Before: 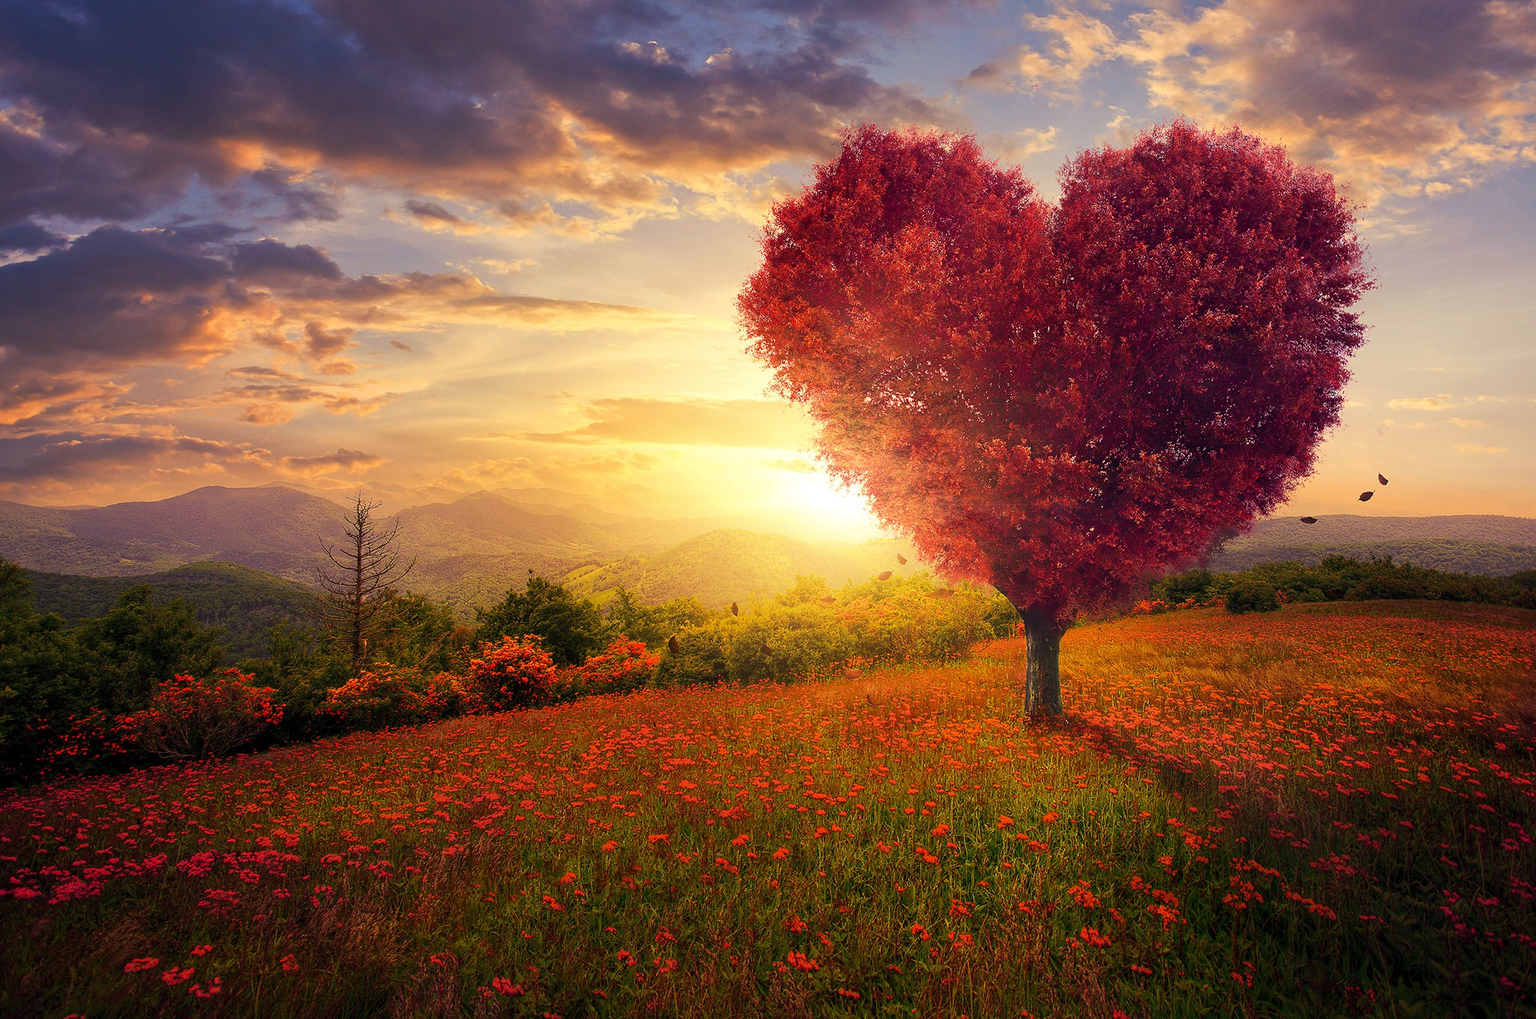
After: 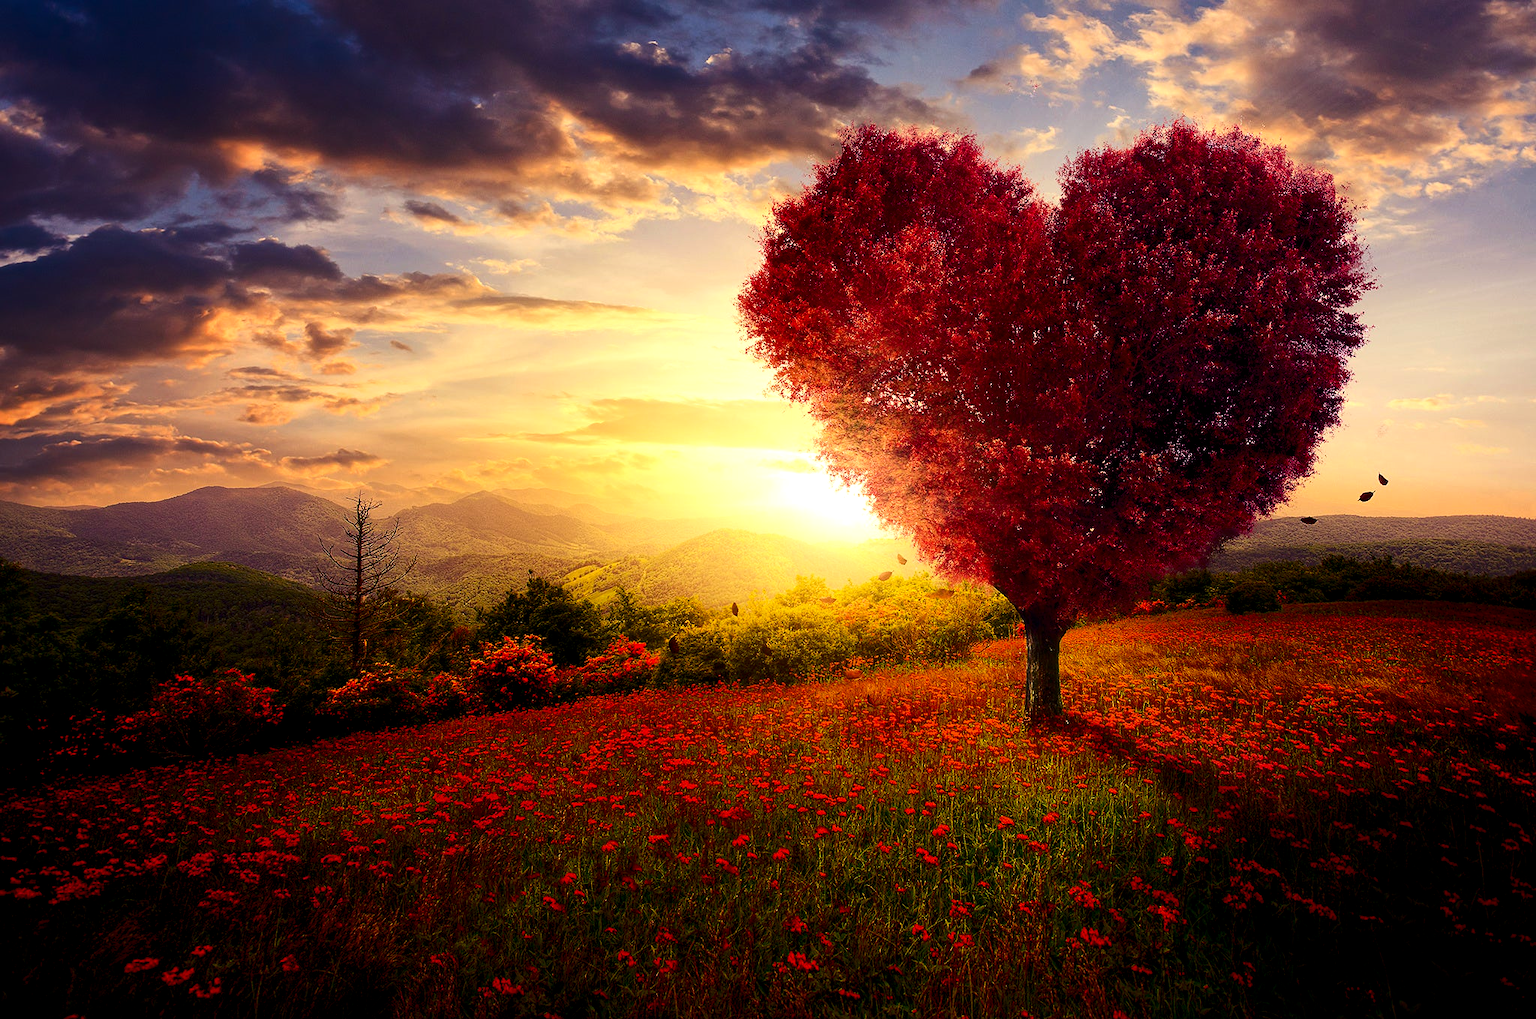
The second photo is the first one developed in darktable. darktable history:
contrast brightness saturation: contrast 0.19, brightness -0.24, saturation 0.11
rgb levels: levels [[0.01, 0.419, 0.839], [0, 0.5, 1], [0, 0.5, 1]]
